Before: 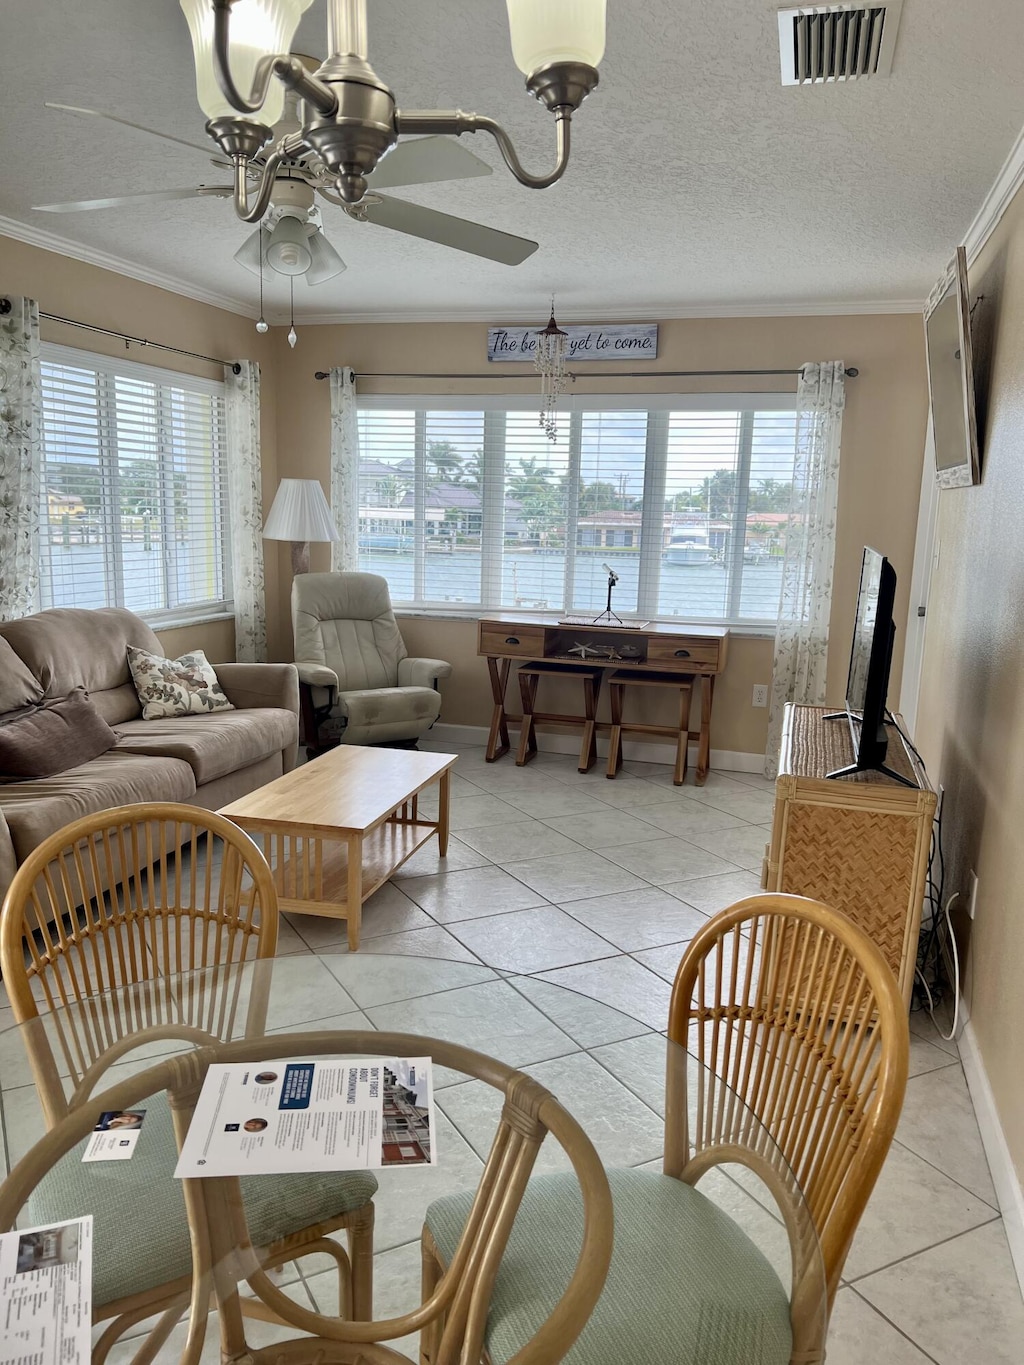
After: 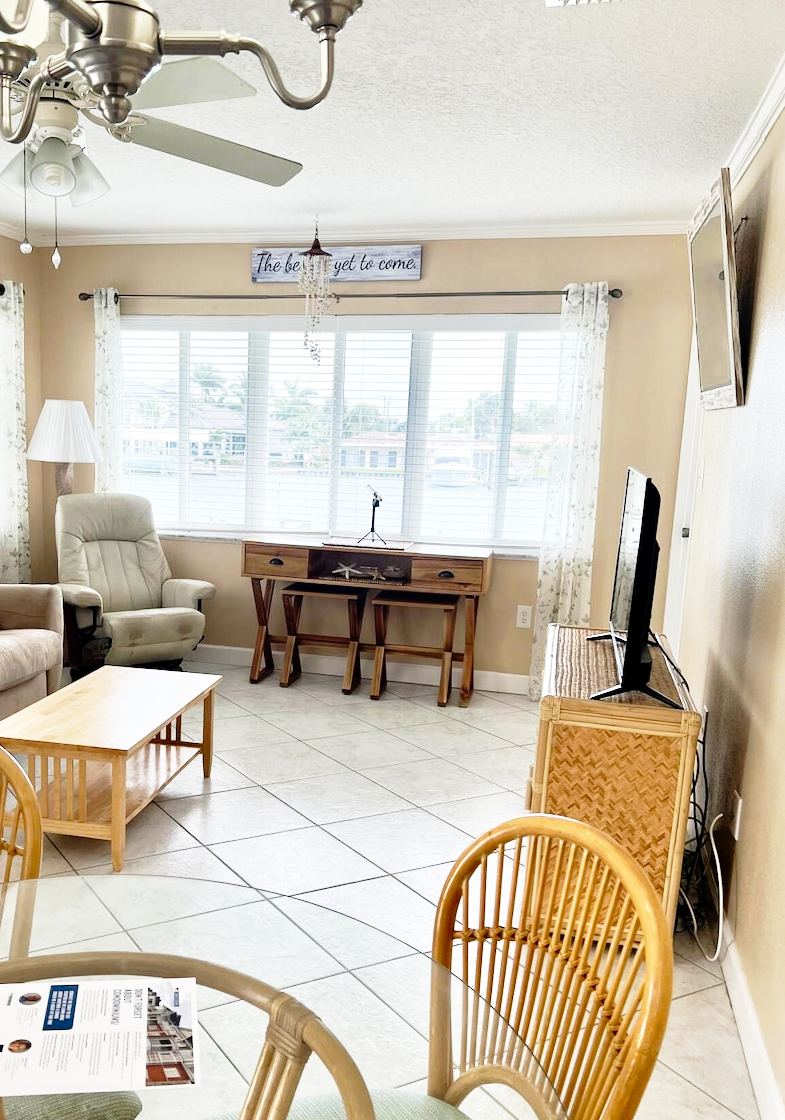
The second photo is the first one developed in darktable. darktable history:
crop: left 23.095%, top 5.827%, bottom 11.854%
color balance rgb: global vibrance 10%
base curve: curves: ch0 [(0, 0) (0.012, 0.01) (0.073, 0.168) (0.31, 0.711) (0.645, 0.957) (1, 1)], preserve colors none
